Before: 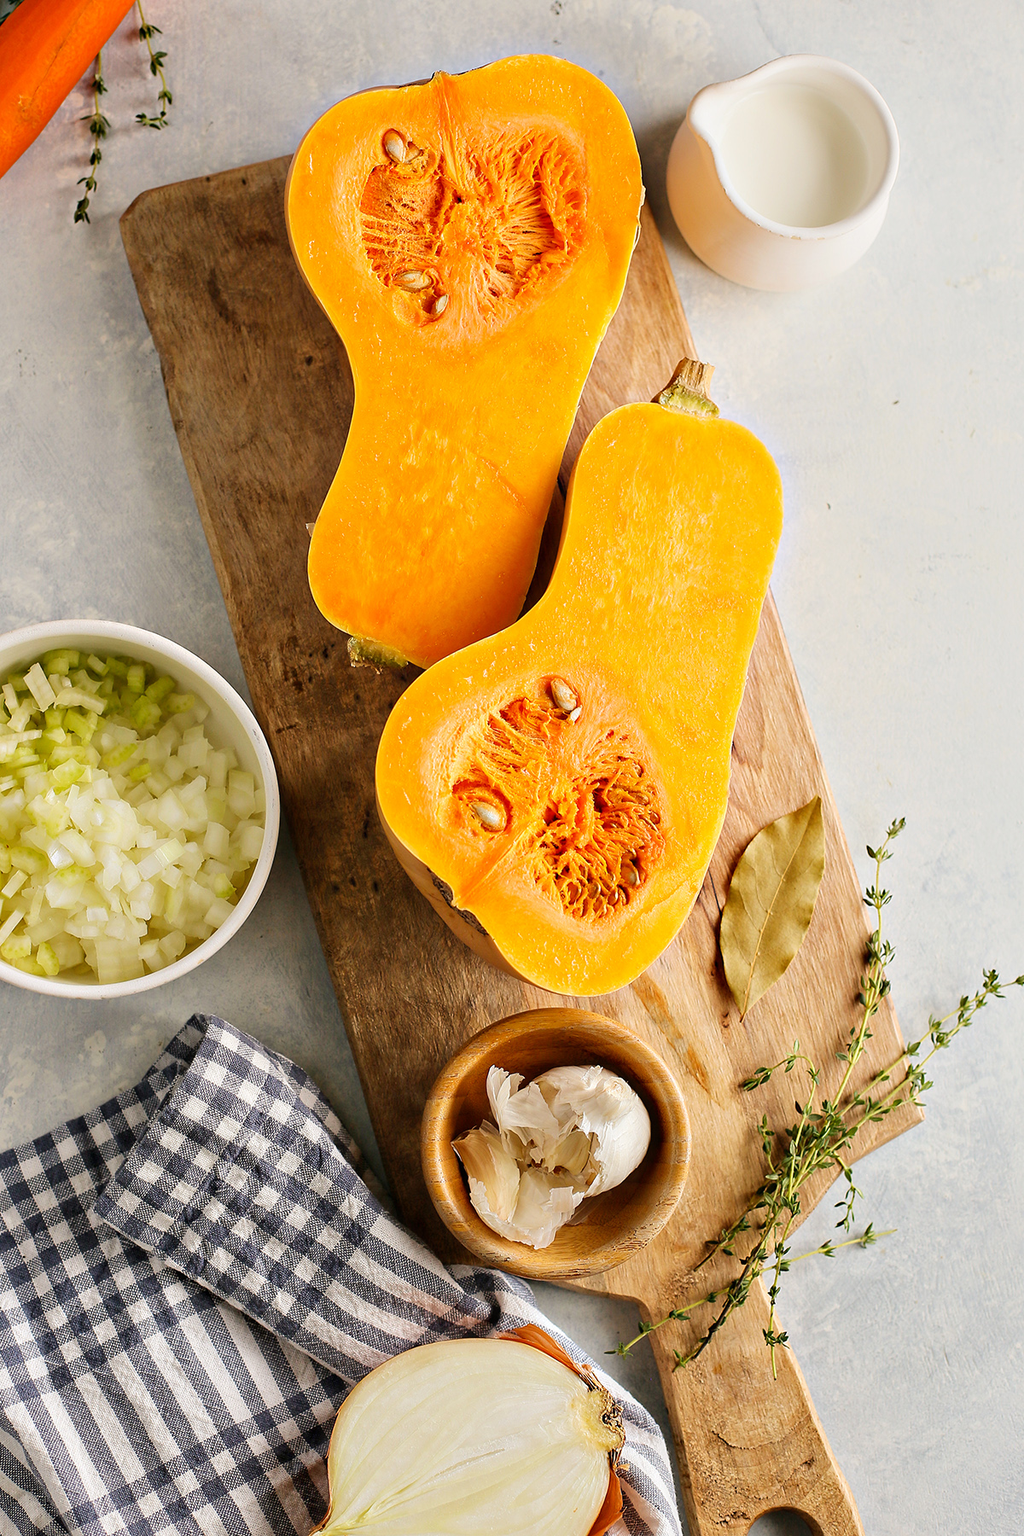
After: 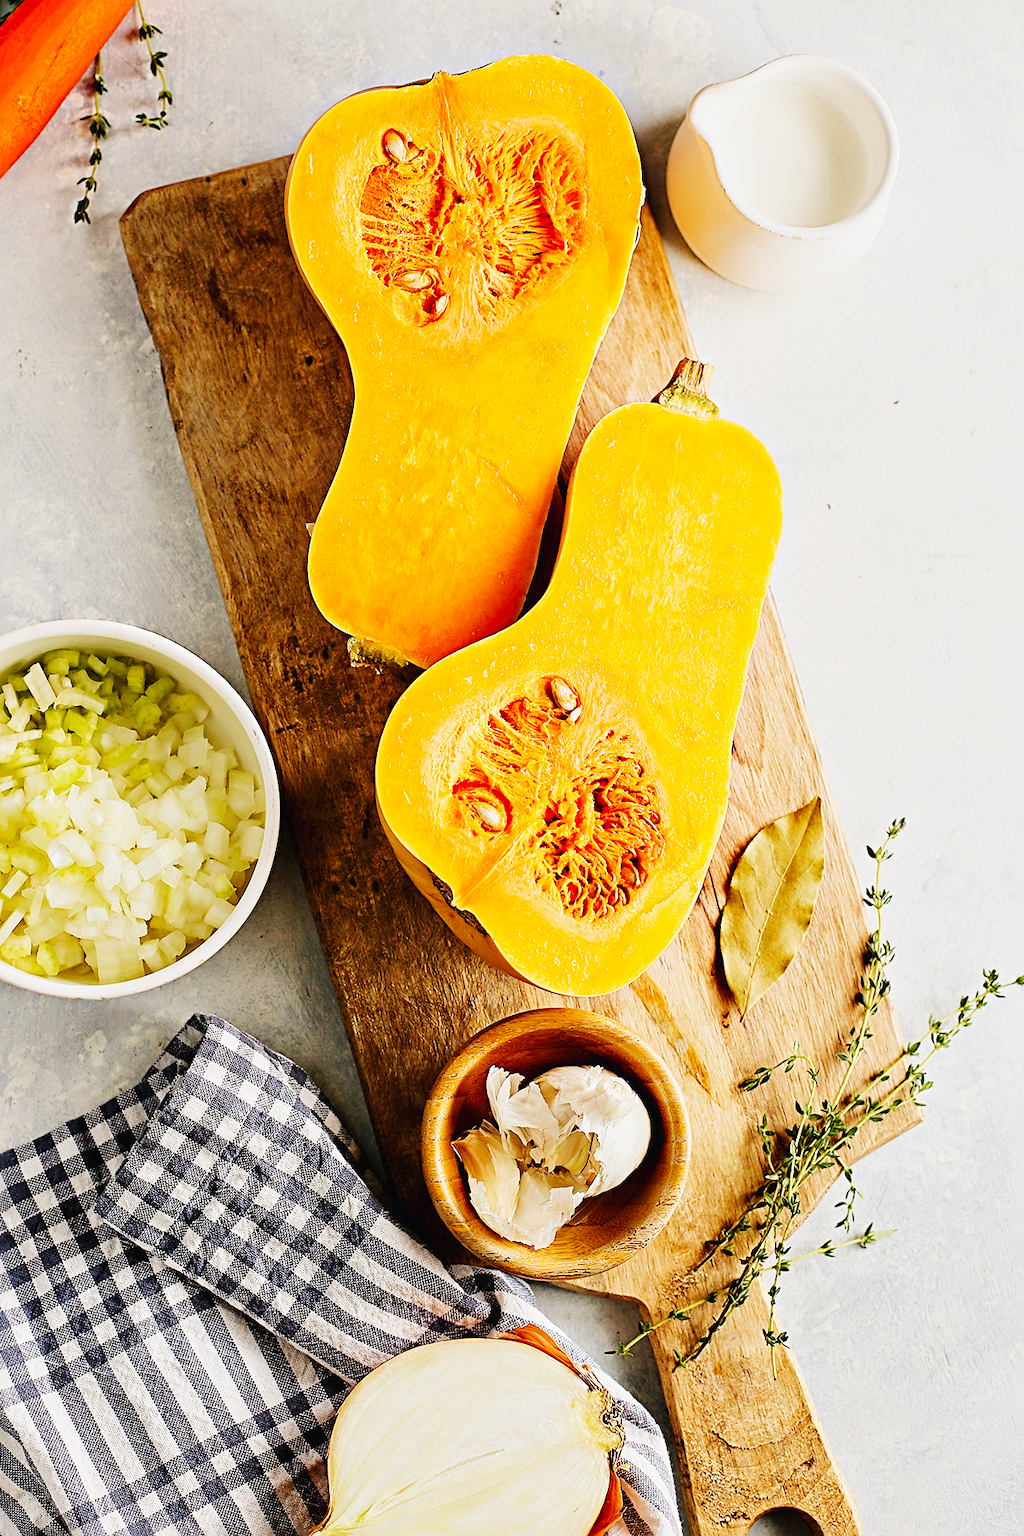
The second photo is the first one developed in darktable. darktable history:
sharpen: radius 3.947
exposure: exposure 0.205 EV, compensate exposure bias true, compensate highlight preservation false
base curve: curves: ch0 [(0, 0.003) (0.001, 0.002) (0.006, 0.004) (0.02, 0.022) (0.048, 0.086) (0.094, 0.234) (0.162, 0.431) (0.258, 0.629) (0.385, 0.8) (0.548, 0.918) (0.751, 0.988) (1, 1)], preserve colors none
